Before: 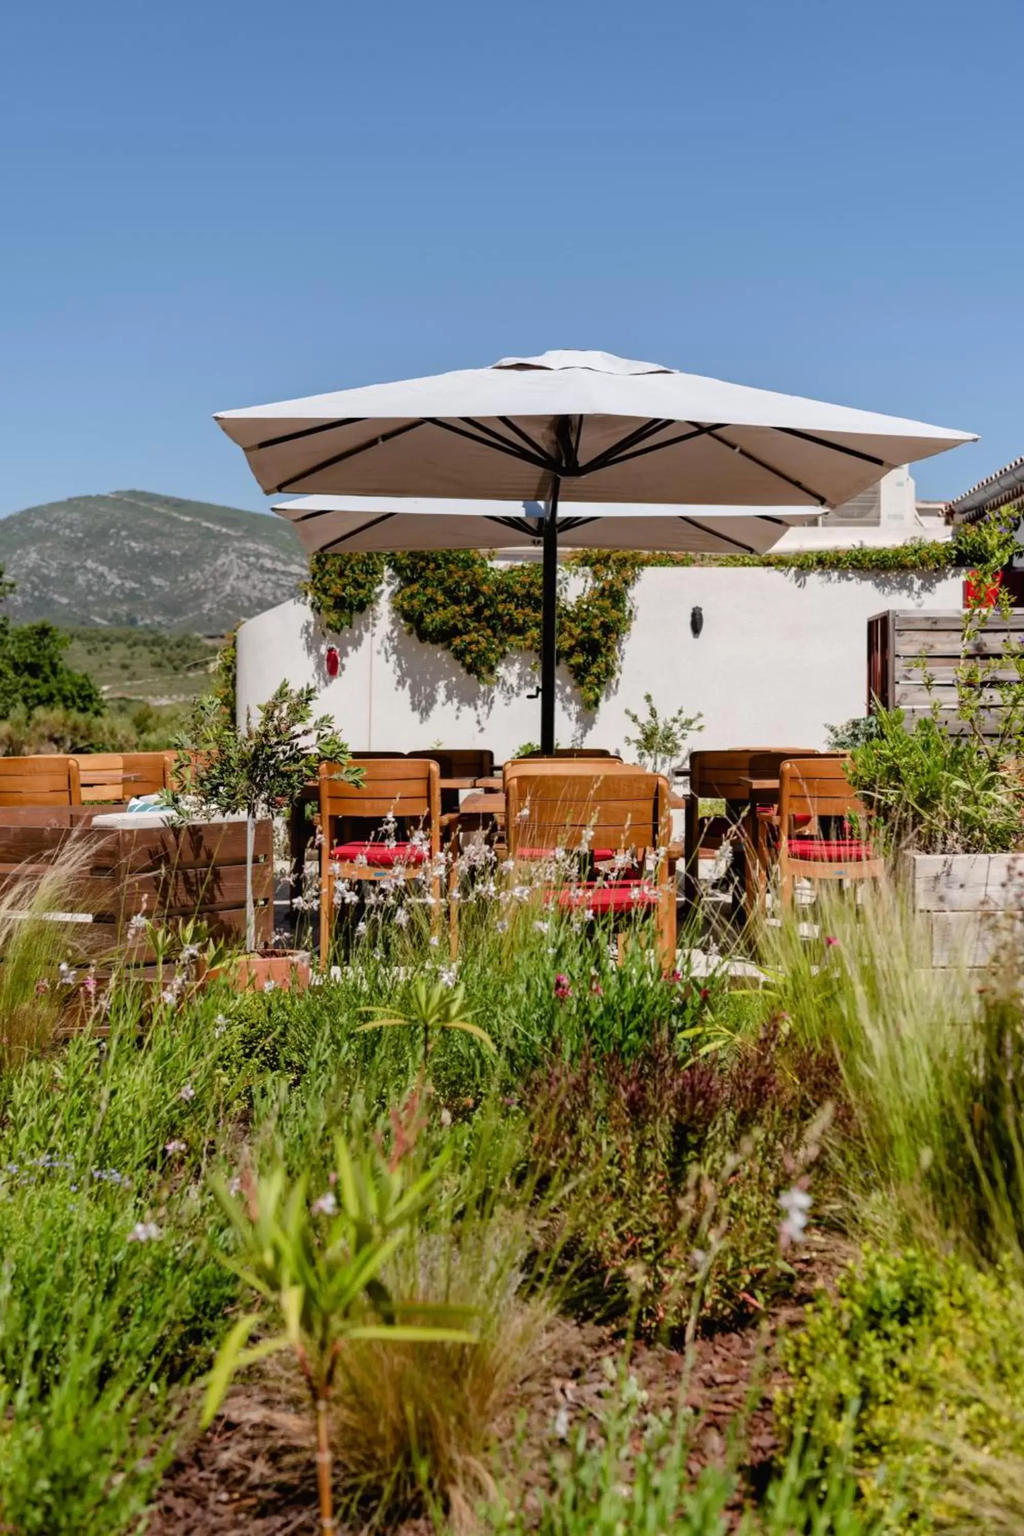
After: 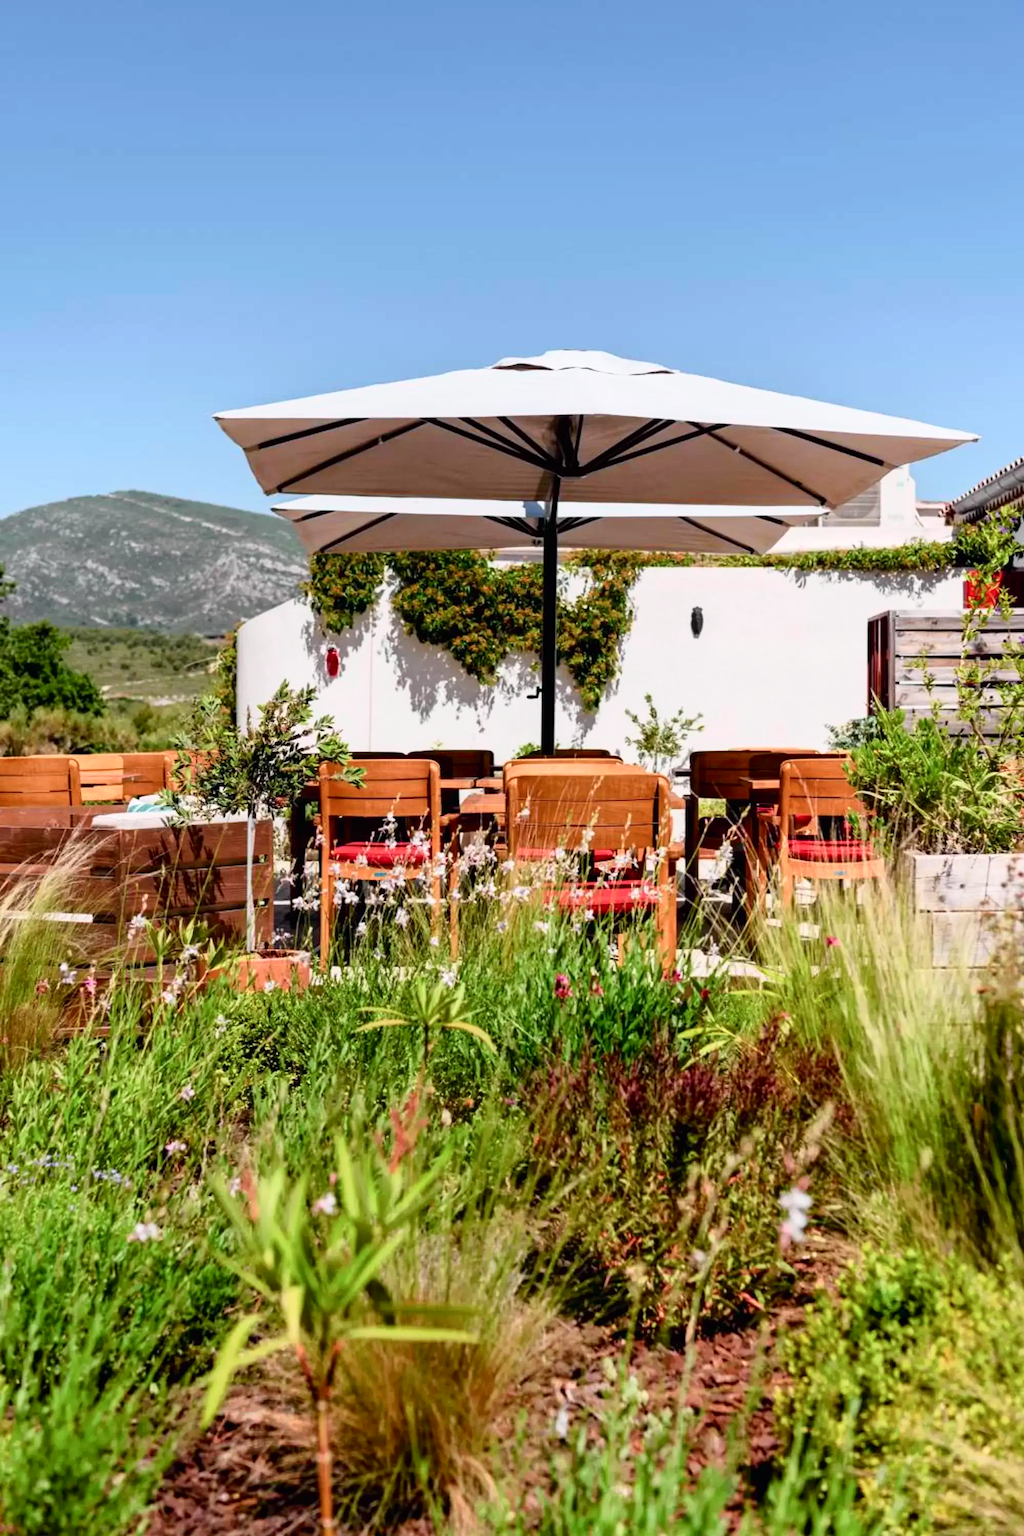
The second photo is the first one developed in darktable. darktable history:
tone curve: curves: ch0 [(0, 0) (0.051, 0.027) (0.096, 0.071) (0.241, 0.247) (0.455, 0.52) (0.594, 0.692) (0.715, 0.845) (0.84, 0.936) (1, 1)]; ch1 [(0, 0) (0.1, 0.038) (0.318, 0.243) (0.399, 0.351) (0.478, 0.469) (0.499, 0.499) (0.534, 0.549) (0.565, 0.605) (0.601, 0.644) (0.666, 0.701) (1, 1)]; ch2 [(0, 0) (0.453, 0.45) (0.479, 0.483) (0.504, 0.499) (0.52, 0.508) (0.561, 0.573) (0.592, 0.617) (0.824, 0.815) (1, 1)], color space Lab, independent channels, preserve colors none
